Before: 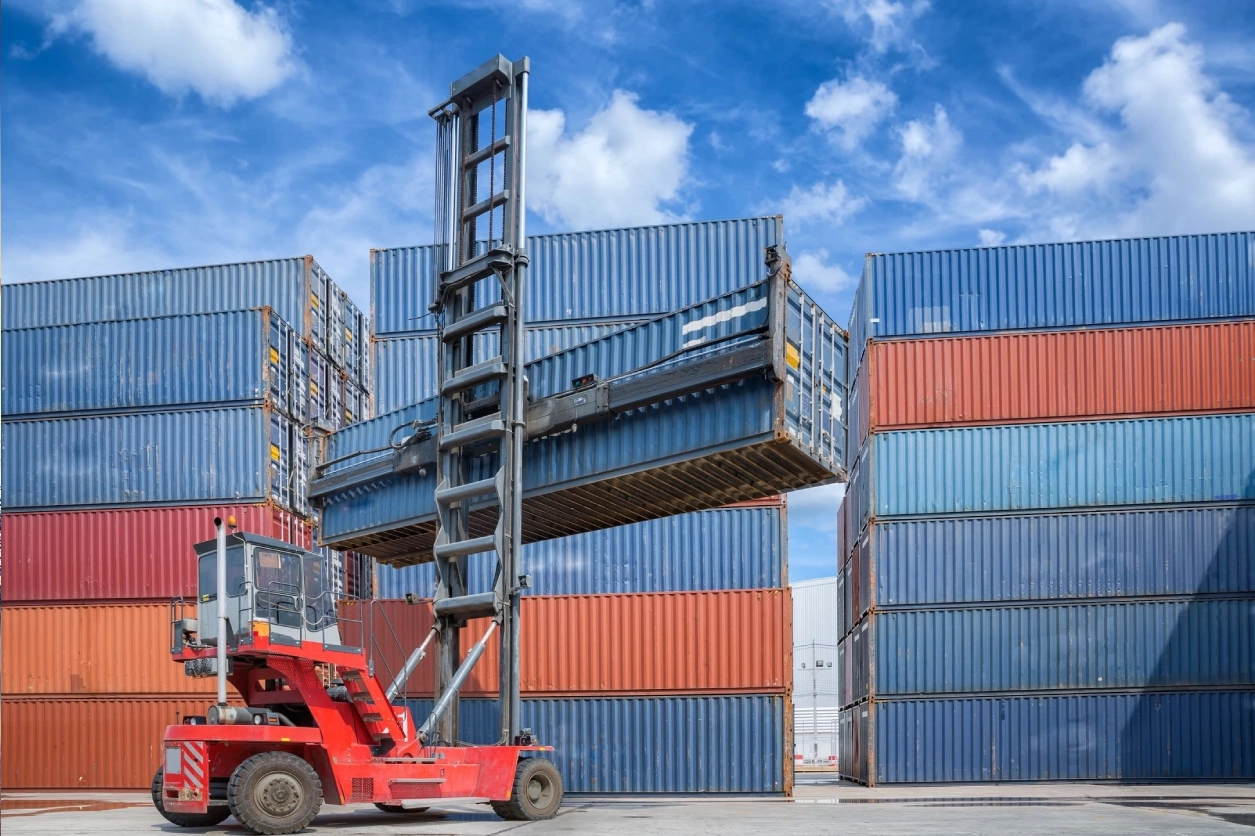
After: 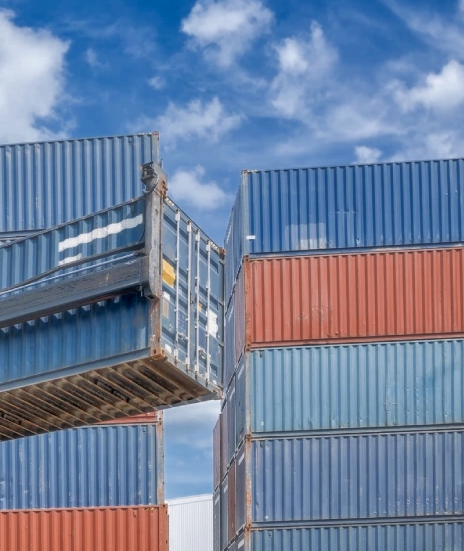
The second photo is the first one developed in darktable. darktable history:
color balance rgb: highlights gain › chroma 1.114%, highlights gain › hue 60.13°, perceptual saturation grading › global saturation -0.141%
local contrast: detail 109%
exposure: black level correction 0.007, exposure 0.158 EV, compensate highlight preservation false
tone equalizer: -7 EV 0.151 EV, -6 EV 0.584 EV, -5 EV 1.15 EV, -4 EV 1.34 EV, -3 EV 1.17 EV, -2 EV 0.6 EV, -1 EV 0.153 EV
crop and rotate: left 49.798%, top 10.095%, right 13.215%, bottom 23.902%
color zones: curves: ch0 [(0, 0.5) (0.125, 0.4) (0.25, 0.5) (0.375, 0.4) (0.5, 0.4) (0.625, 0.35) (0.75, 0.35) (0.875, 0.5)]; ch1 [(0, 0.35) (0.125, 0.45) (0.25, 0.35) (0.375, 0.35) (0.5, 0.35) (0.625, 0.35) (0.75, 0.45) (0.875, 0.35)]; ch2 [(0, 0.6) (0.125, 0.5) (0.25, 0.5) (0.375, 0.6) (0.5, 0.6) (0.625, 0.5) (0.75, 0.5) (0.875, 0.5)]
haze removal: strength -0.112, compatibility mode true, adaptive false
